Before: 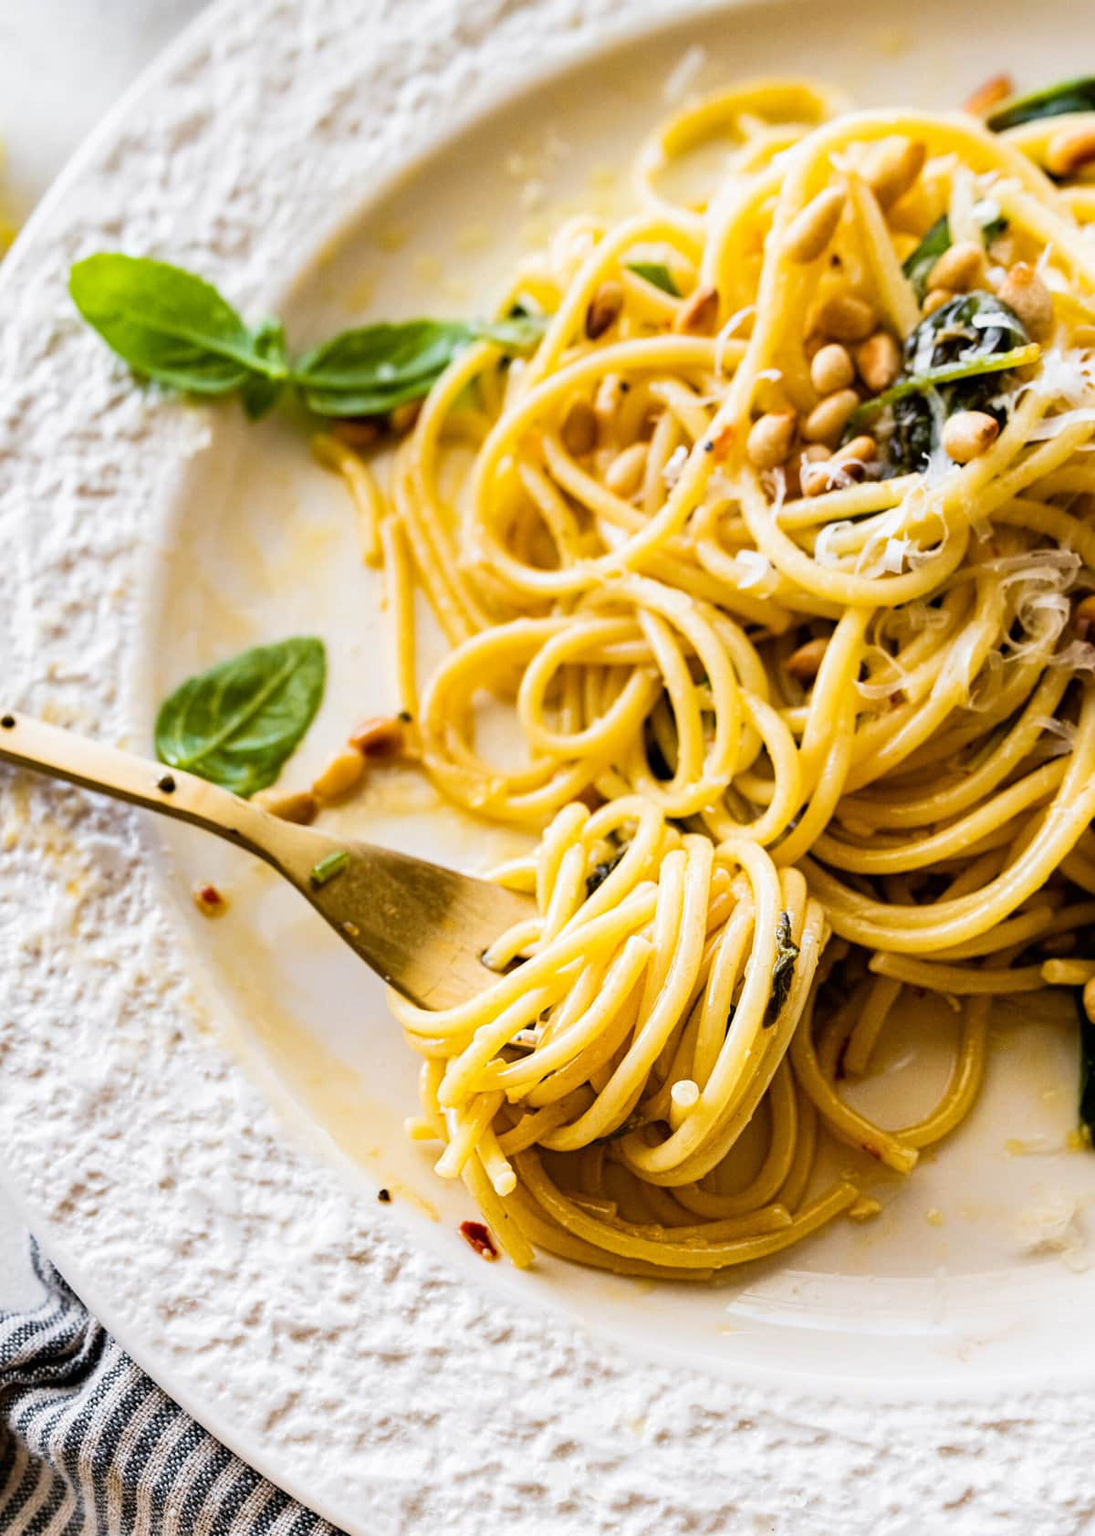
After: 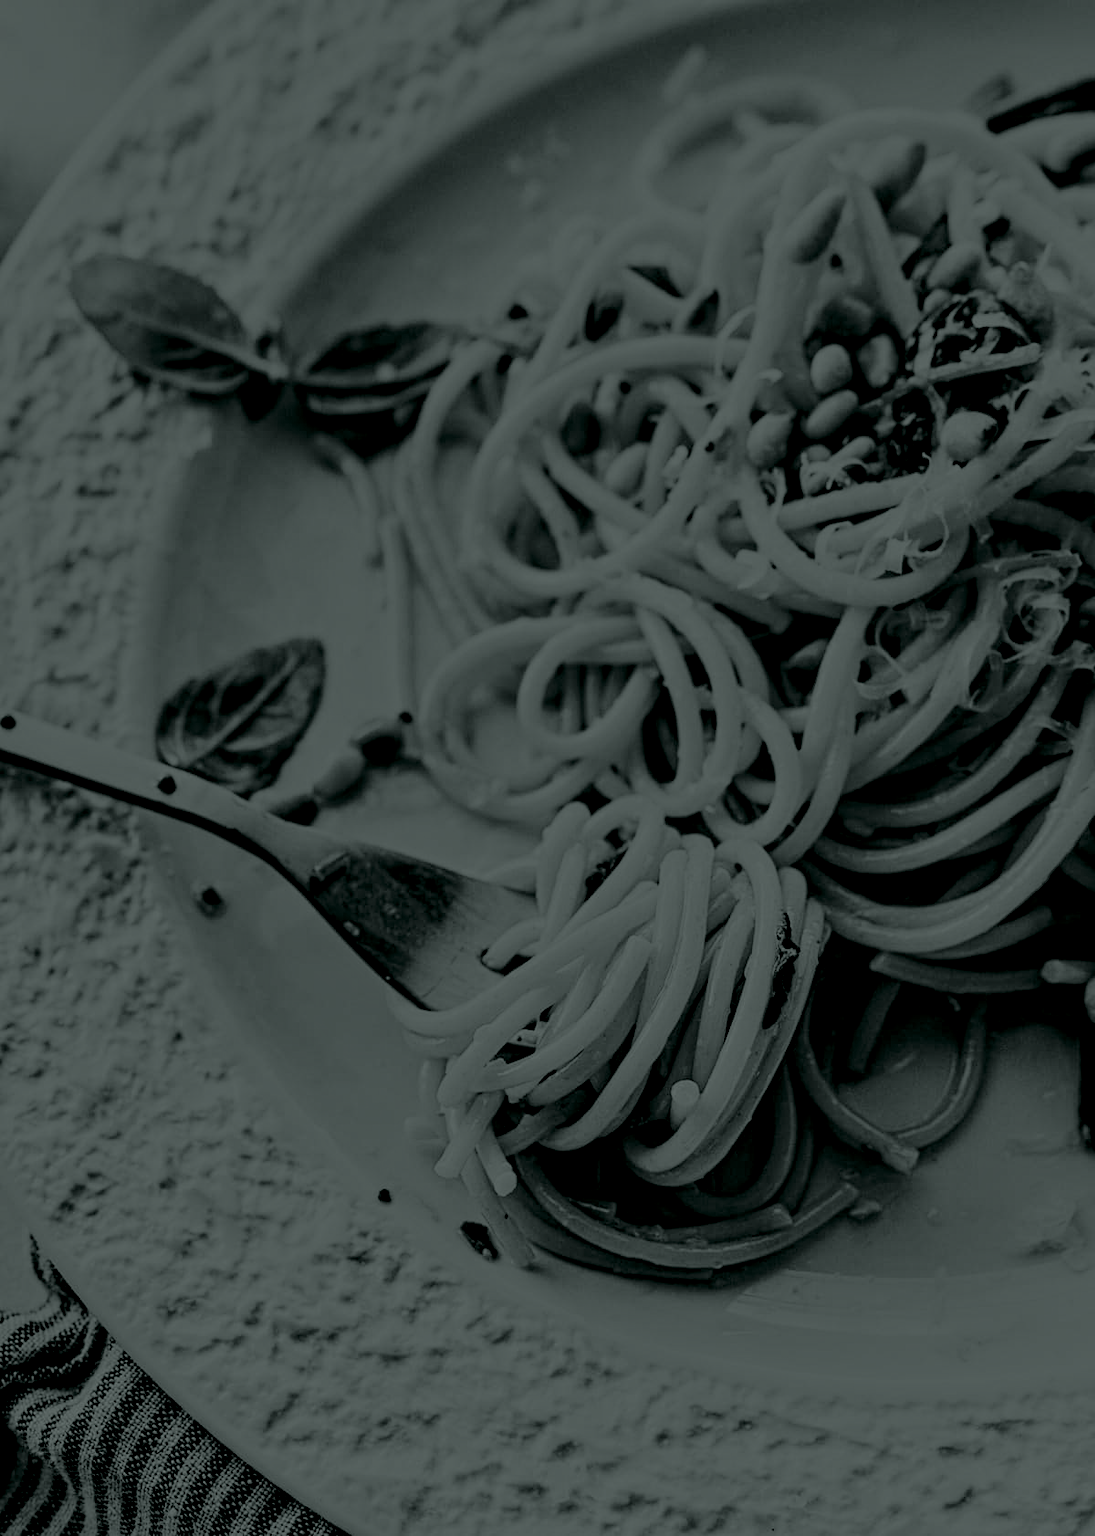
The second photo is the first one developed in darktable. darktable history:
contrast equalizer: octaves 7, y [[0.5, 0.542, 0.583, 0.625, 0.667, 0.708], [0.5 ×6], [0.5 ×6], [0 ×6], [0 ×6]]
colorize: hue 90°, saturation 19%, lightness 1.59%, version 1
contrast brightness saturation: contrast 0.22
